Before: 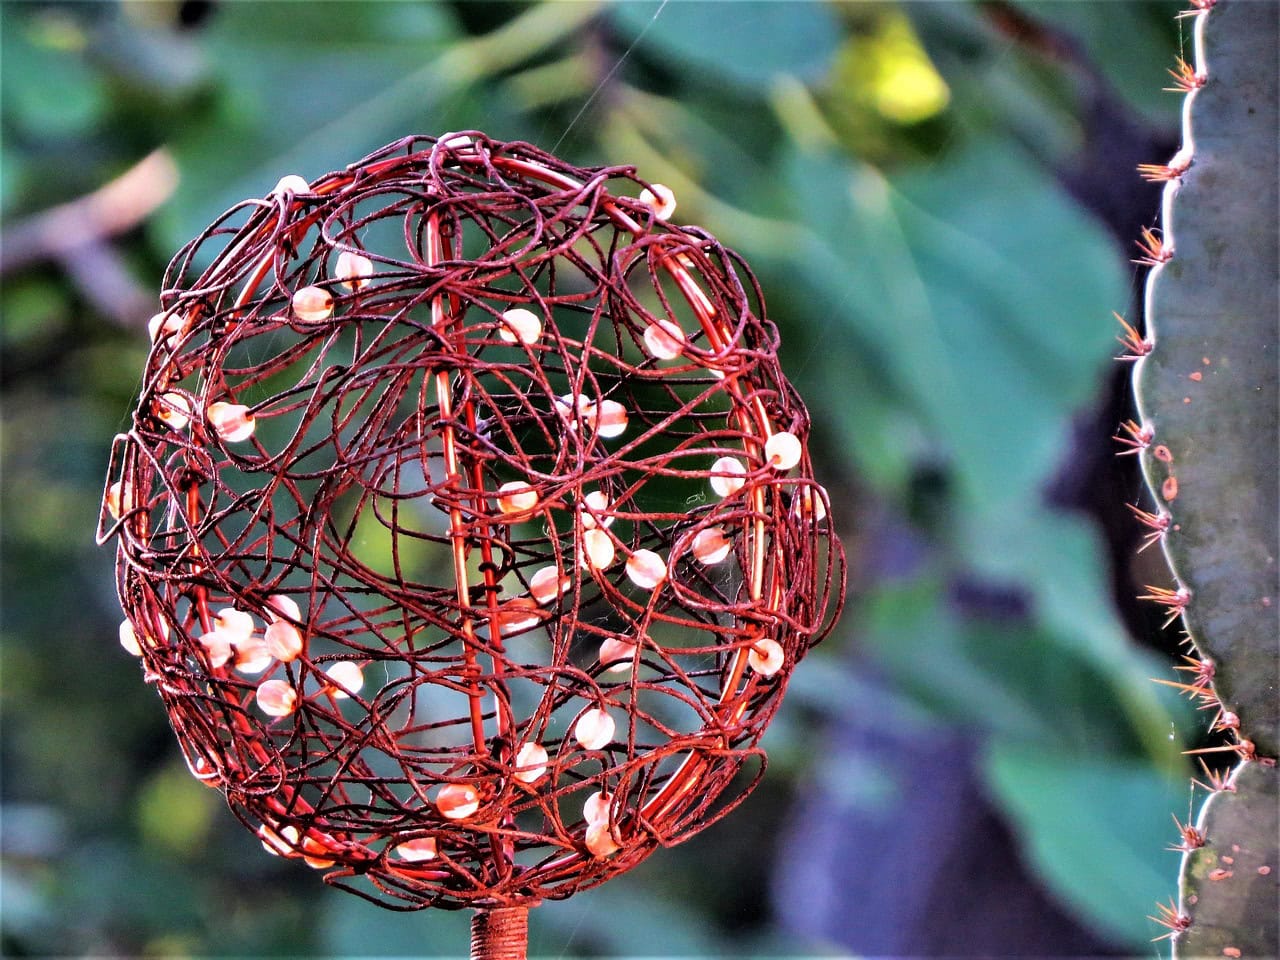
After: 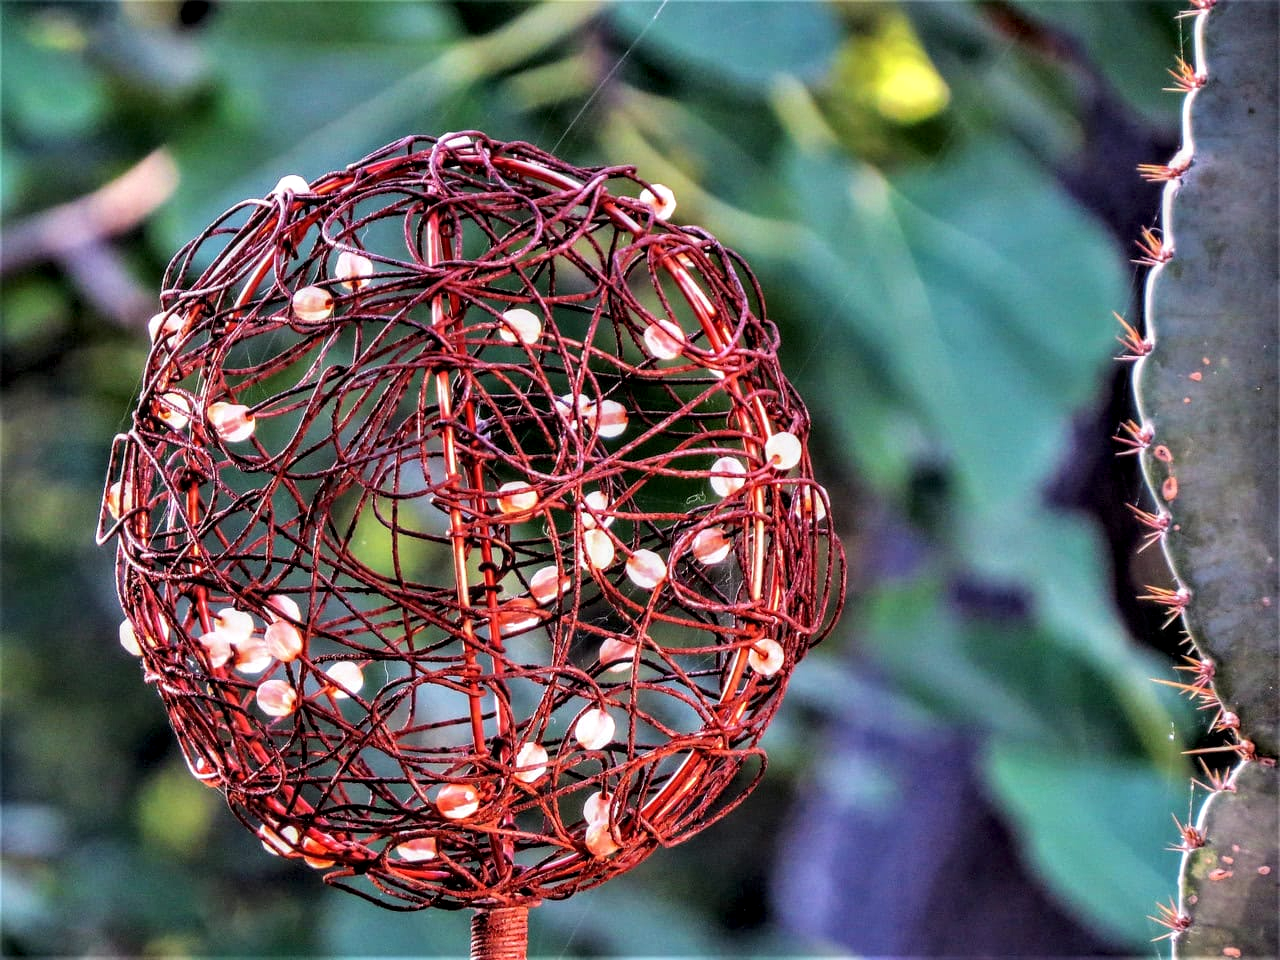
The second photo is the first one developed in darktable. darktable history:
local contrast: detail 130%
